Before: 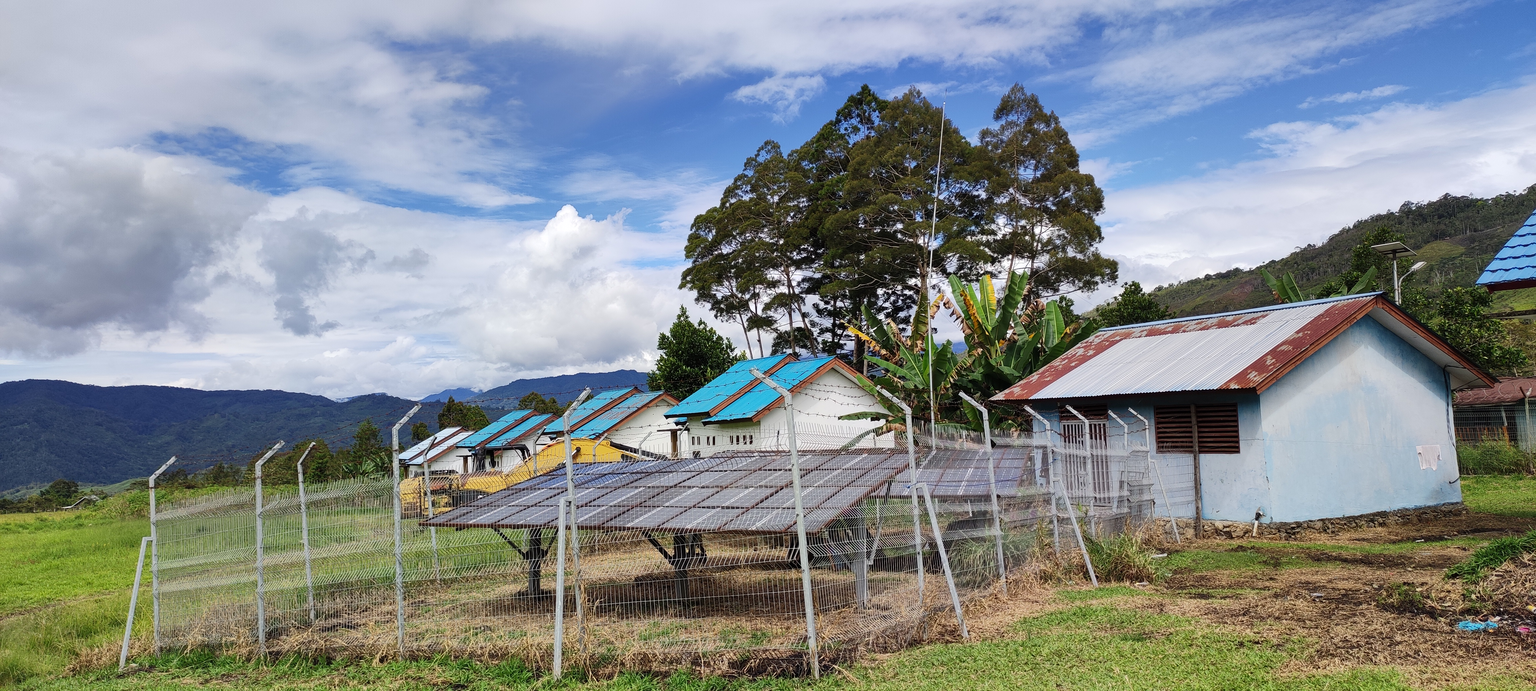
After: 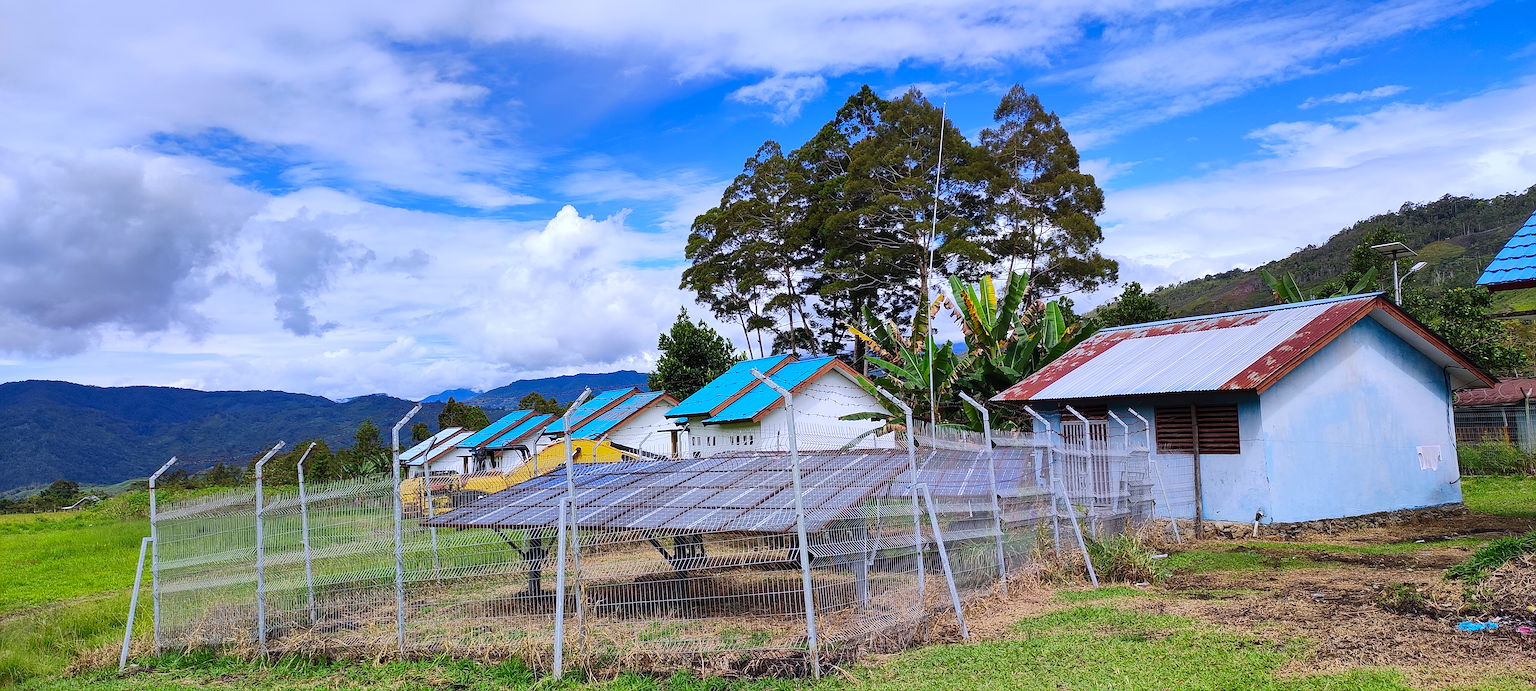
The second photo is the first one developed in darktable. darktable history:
sharpen: on, module defaults
white balance: red 0.967, blue 1.119, emerald 0.756
color correction: saturation 1.34
